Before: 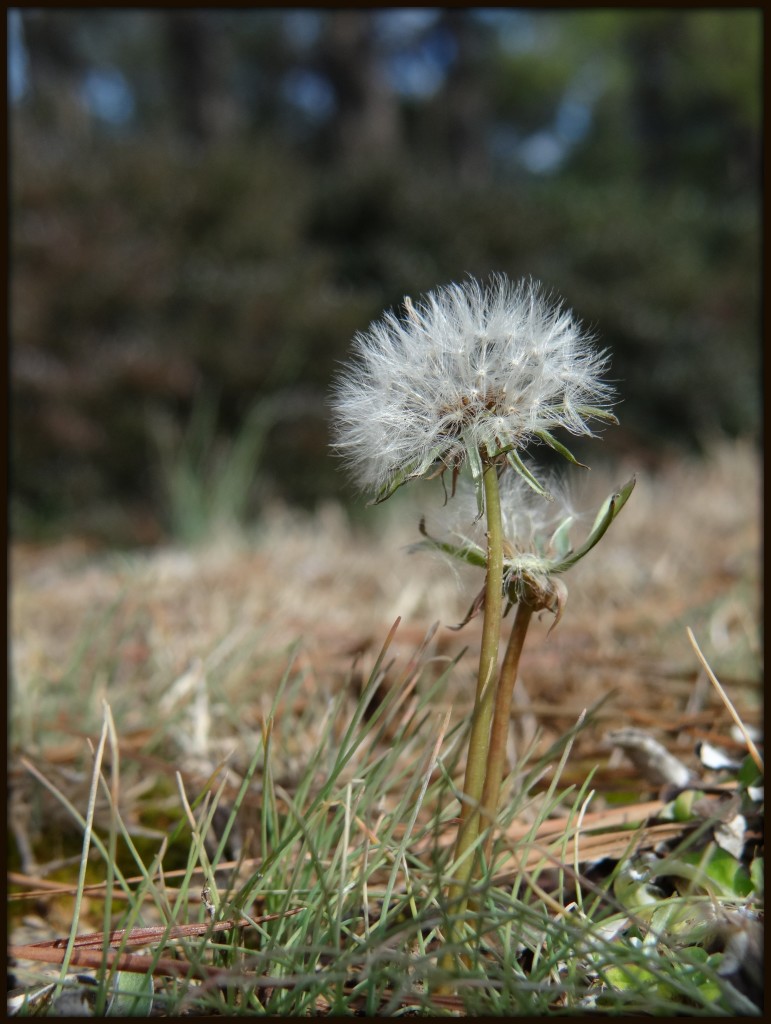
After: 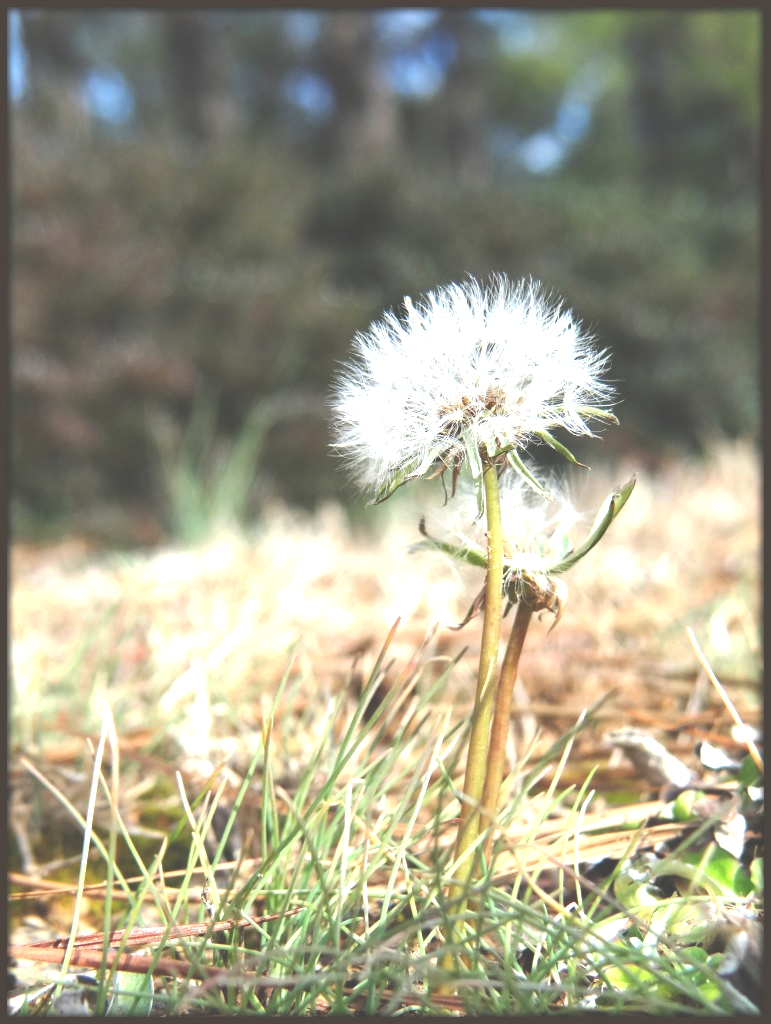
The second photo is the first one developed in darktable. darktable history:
color balance: contrast 10%
exposure: black level correction -0.023, exposure 1.397 EV, compensate highlight preservation false
